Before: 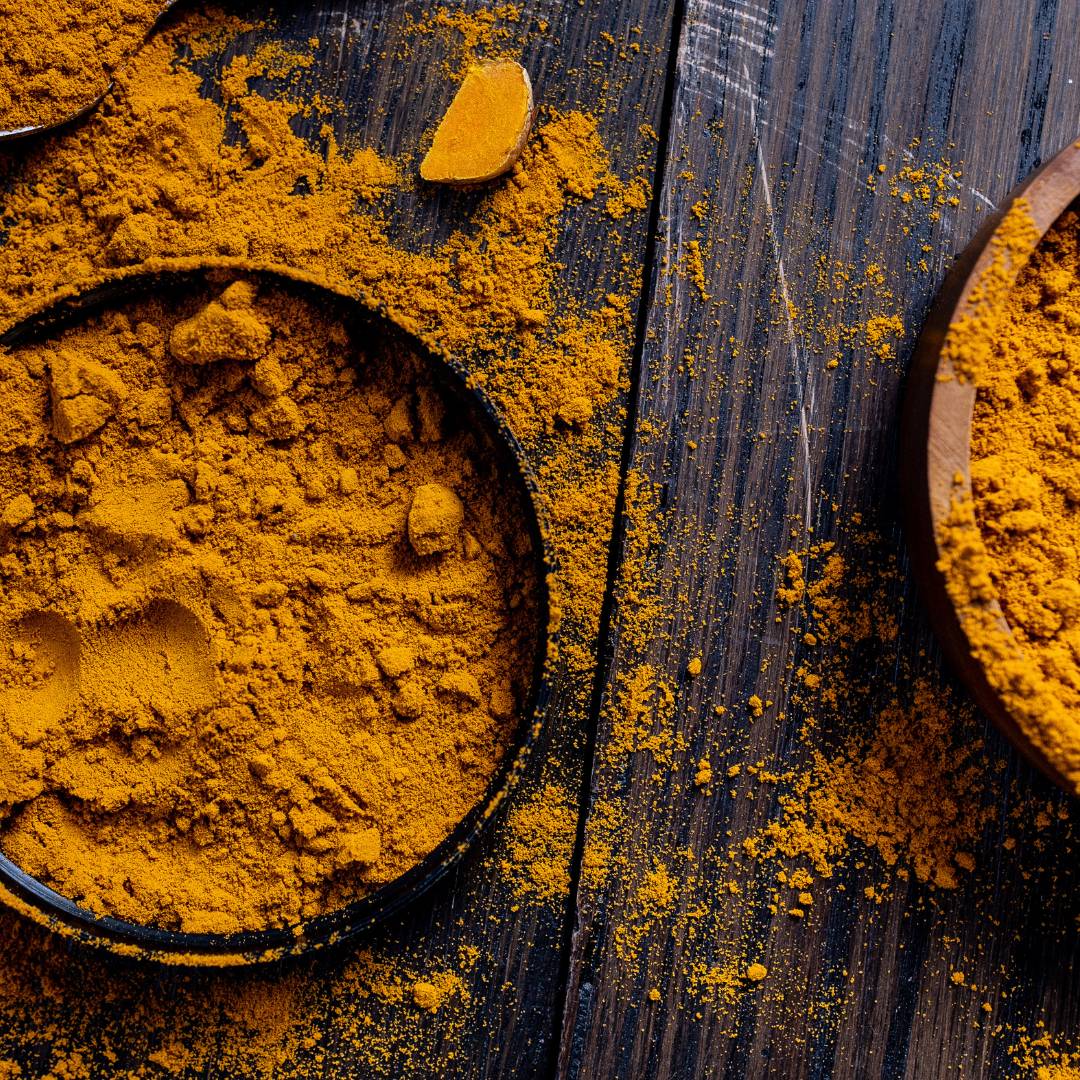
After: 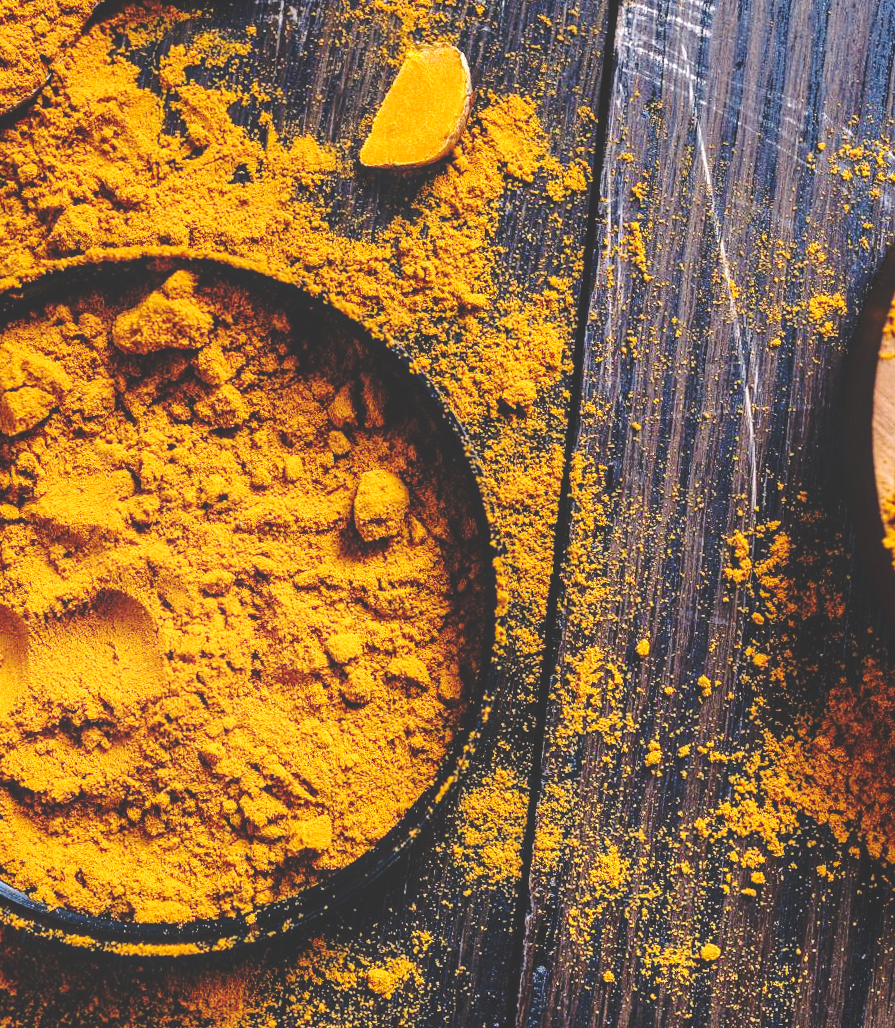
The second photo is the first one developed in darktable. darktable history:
shadows and highlights: shadows -24.28, highlights 49.77, soften with gaussian
local contrast: detail 110%
crop and rotate: angle 1°, left 4.281%, top 0.642%, right 11.383%, bottom 2.486%
tone equalizer: on, module defaults
exposure: black level correction 0, exposure 0.7 EV, compensate exposure bias true, compensate highlight preservation false
base curve: curves: ch0 [(0, 0.024) (0.055, 0.065) (0.121, 0.166) (0.236, 0.319) (0.693, 0.726) (1, 1)], preserve colors none
levels: levels [0, 0.48, 0.961]
